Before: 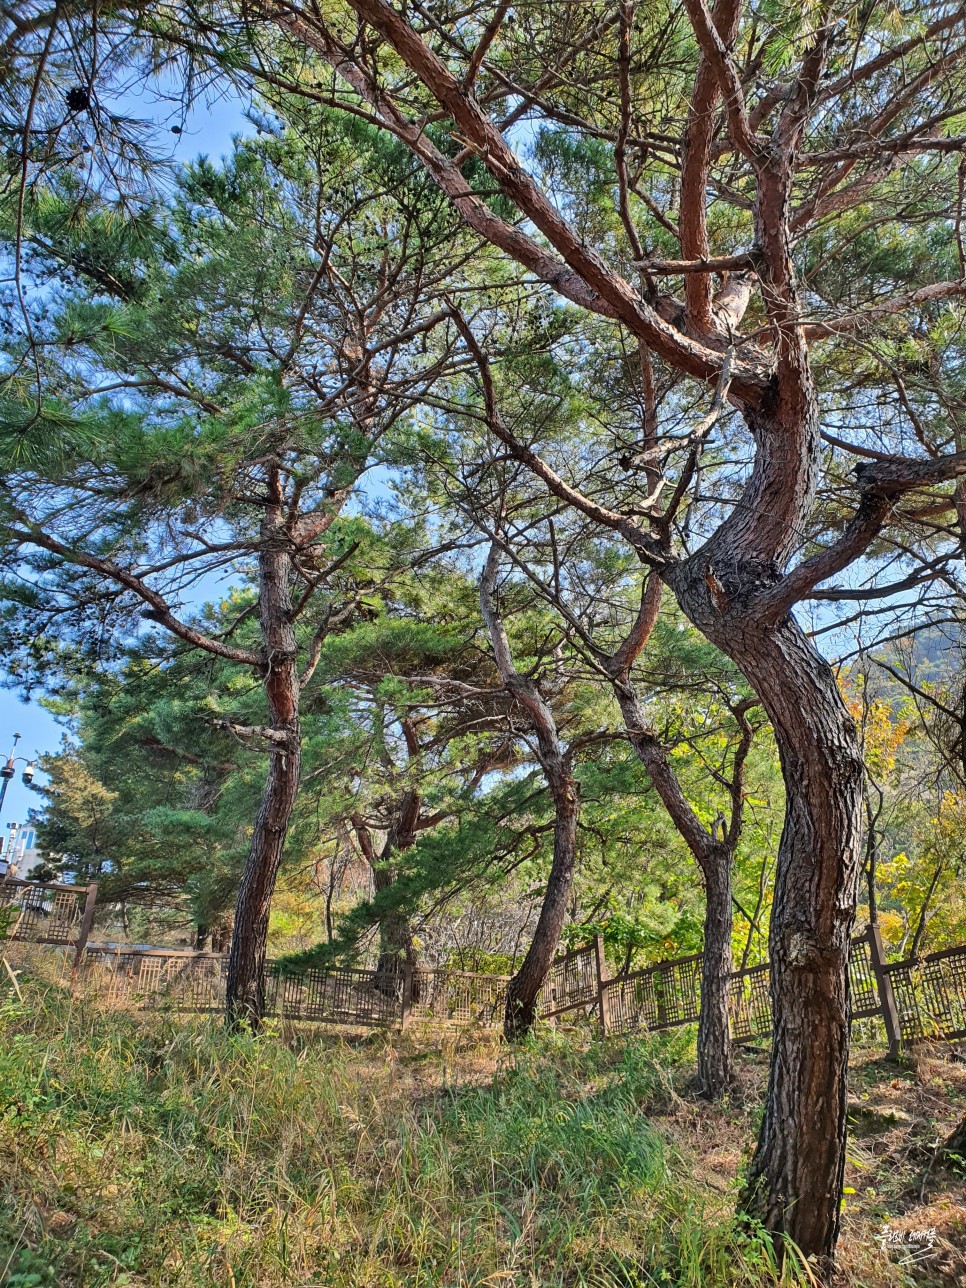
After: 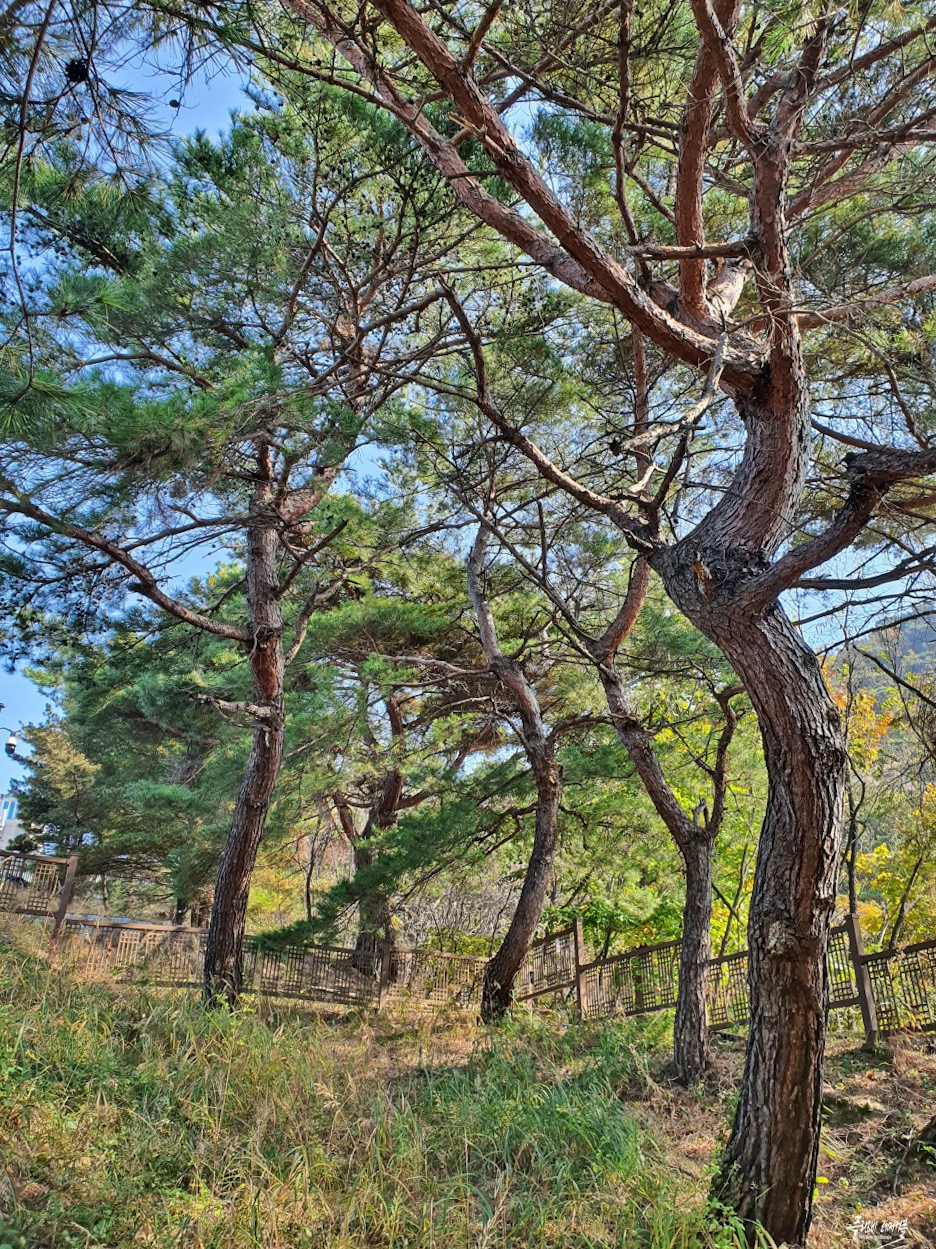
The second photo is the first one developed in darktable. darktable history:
shadows and highlights: white point adjustment 0.156, highlights -71.13, soften with gaussian
crop and rotate: angle -1.35°
